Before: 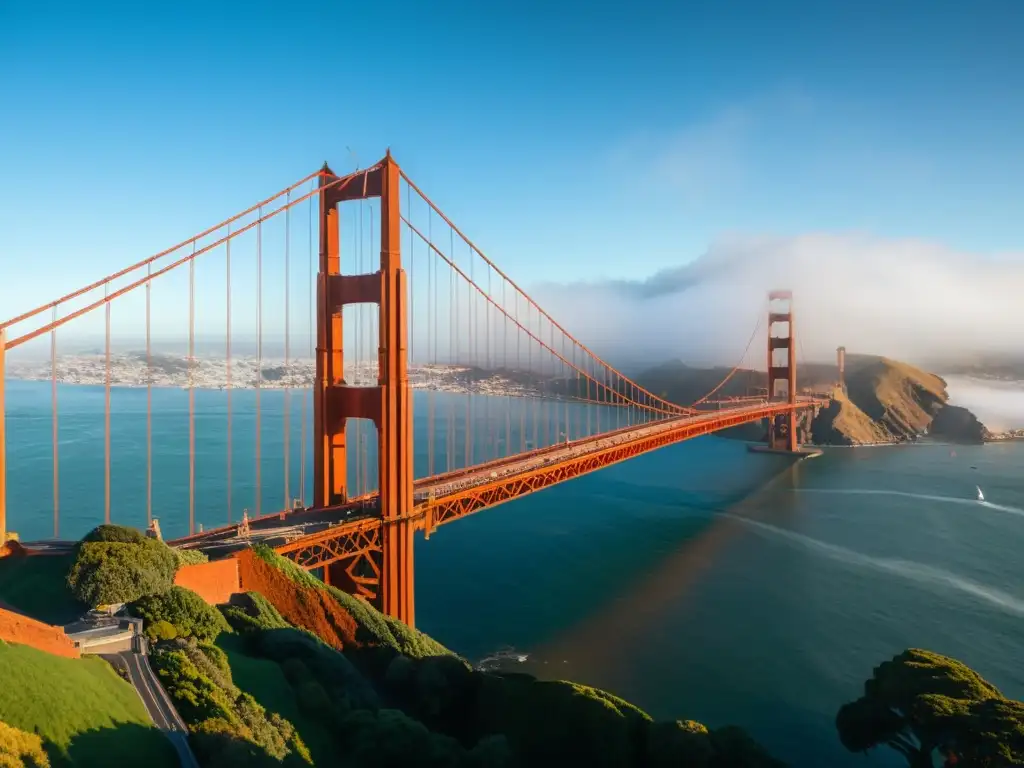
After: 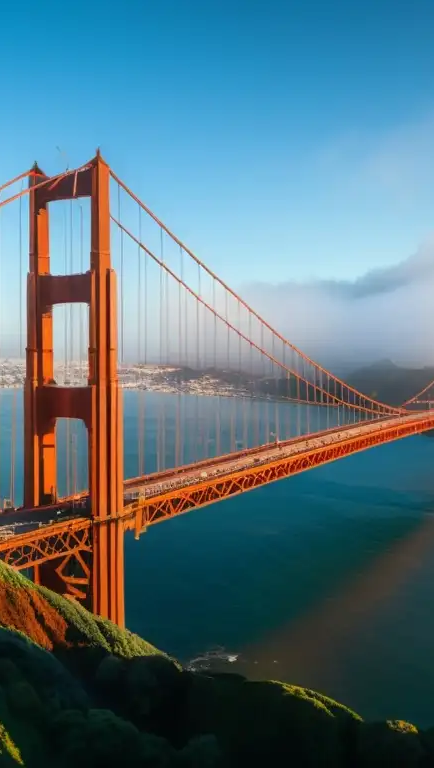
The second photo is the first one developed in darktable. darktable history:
crop: left 28.332%, right 29.189%
